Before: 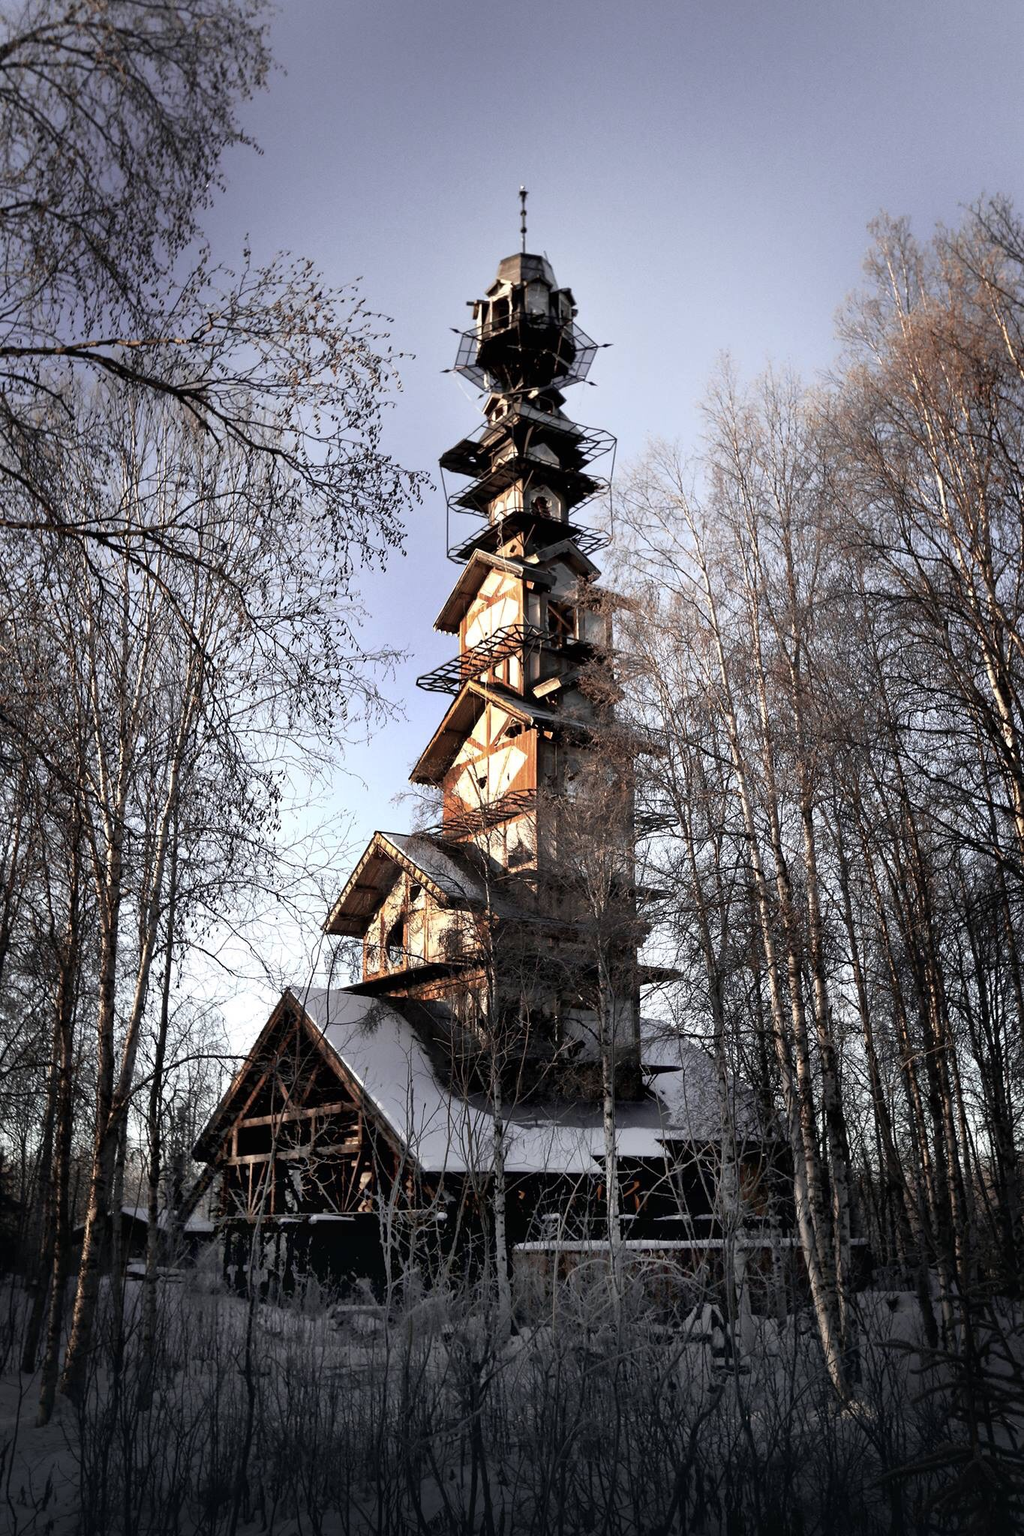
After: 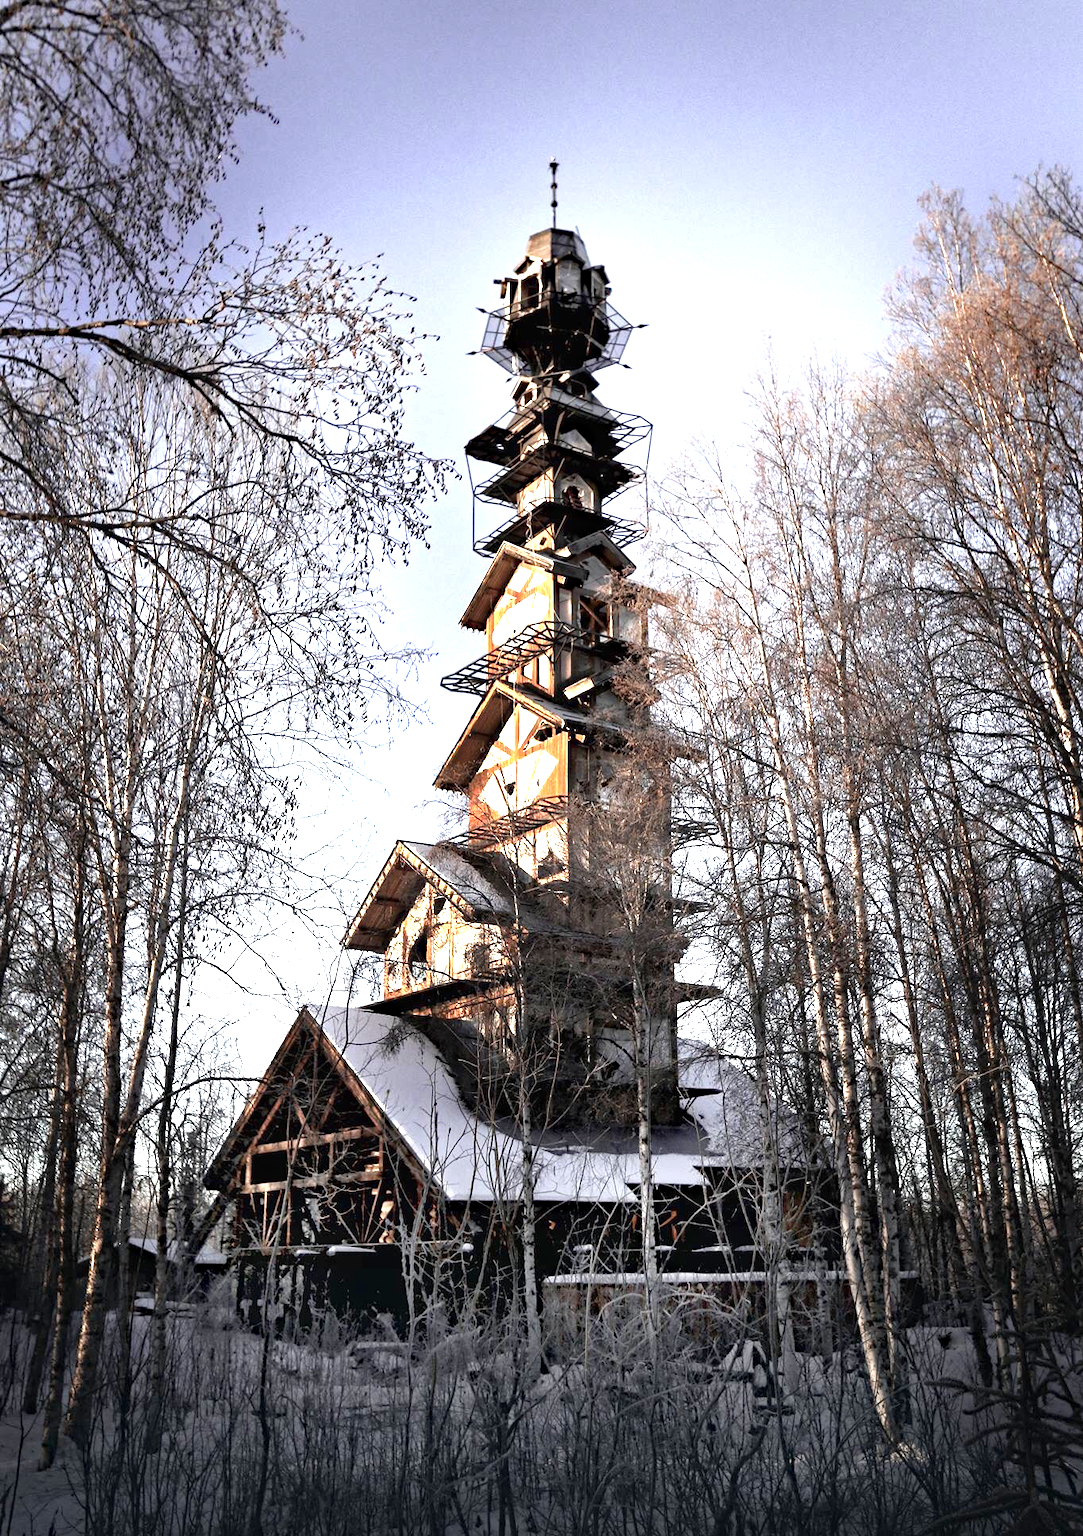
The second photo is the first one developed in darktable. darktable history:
exposure: black level correction 0, exposure 1.1 EV, compensate exposure bias true, compensate highlight preservation false
crop and rotate: top 2.479%, bottom 3.018%
haze removal: strength 0.29, distance 0.25, compatibility mode true, adaptive false
